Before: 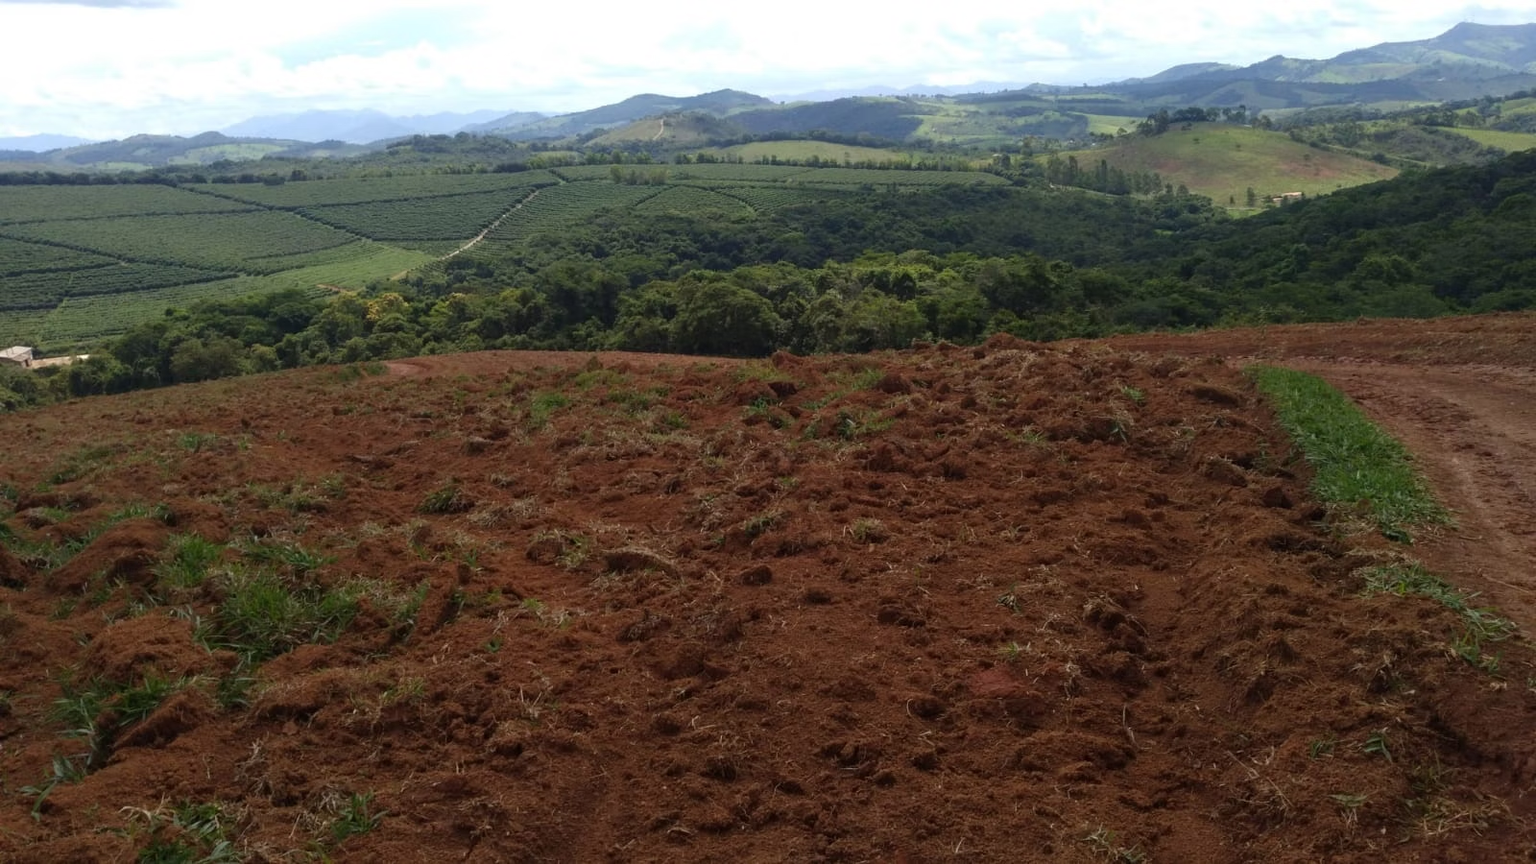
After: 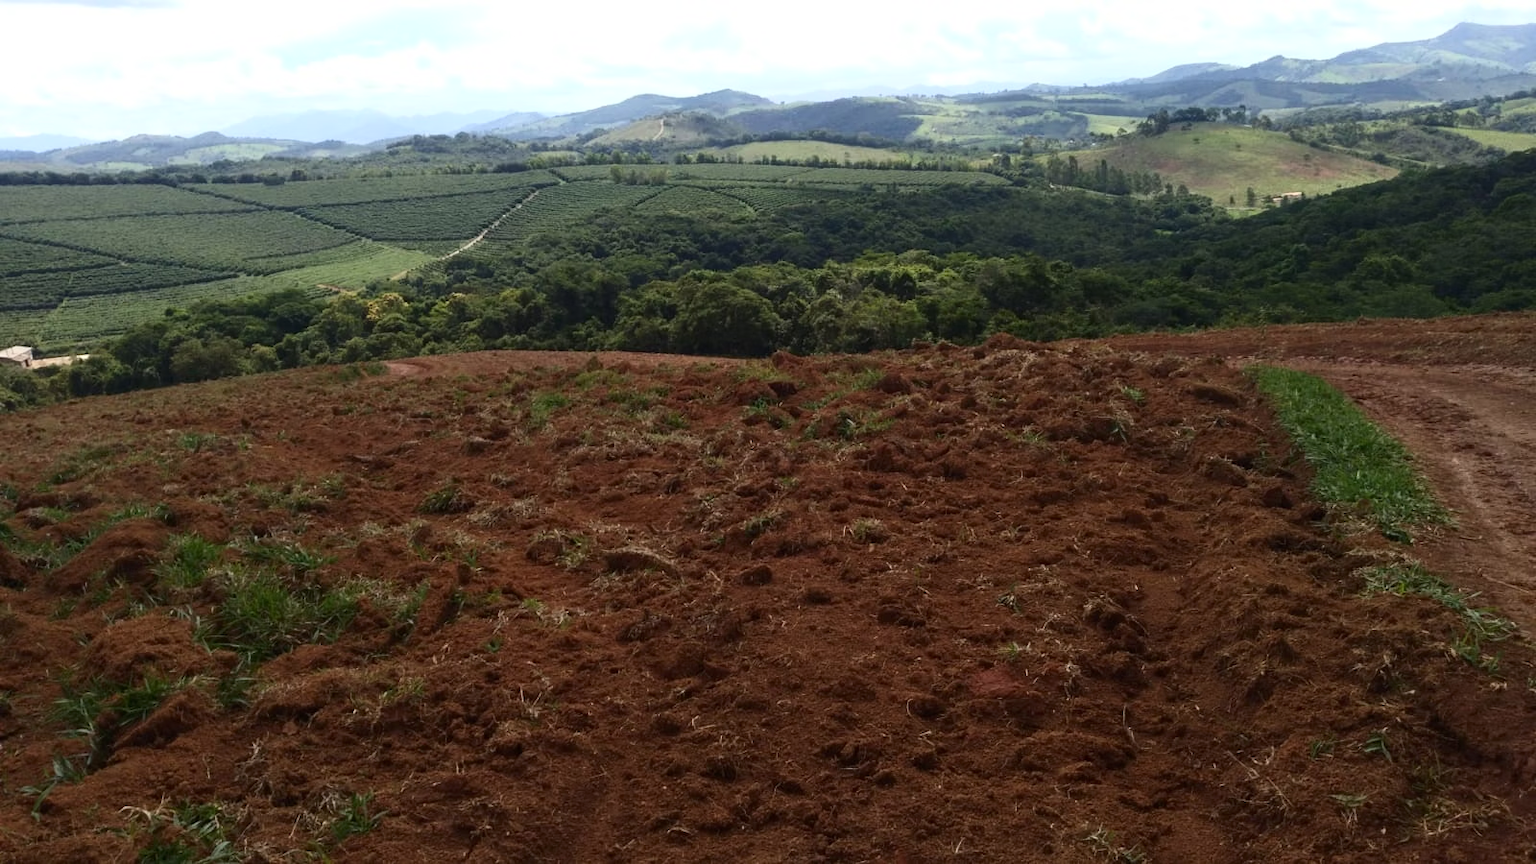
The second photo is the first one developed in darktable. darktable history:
contrast brightness saturation: contrast 0.243, brightness 0.092
